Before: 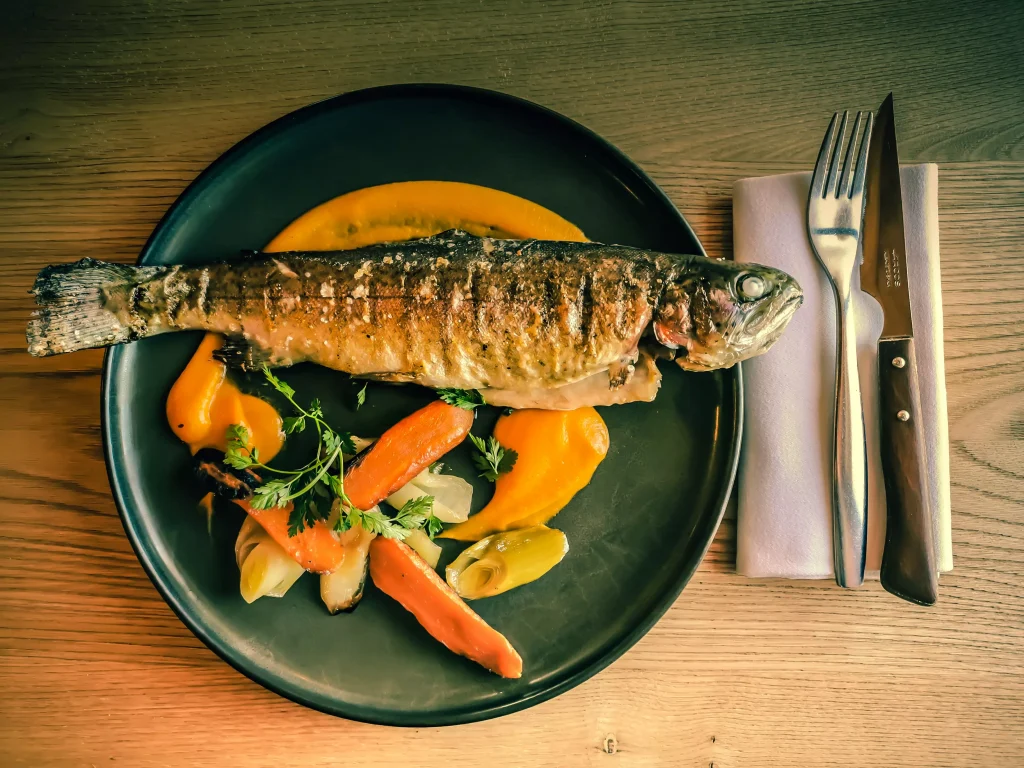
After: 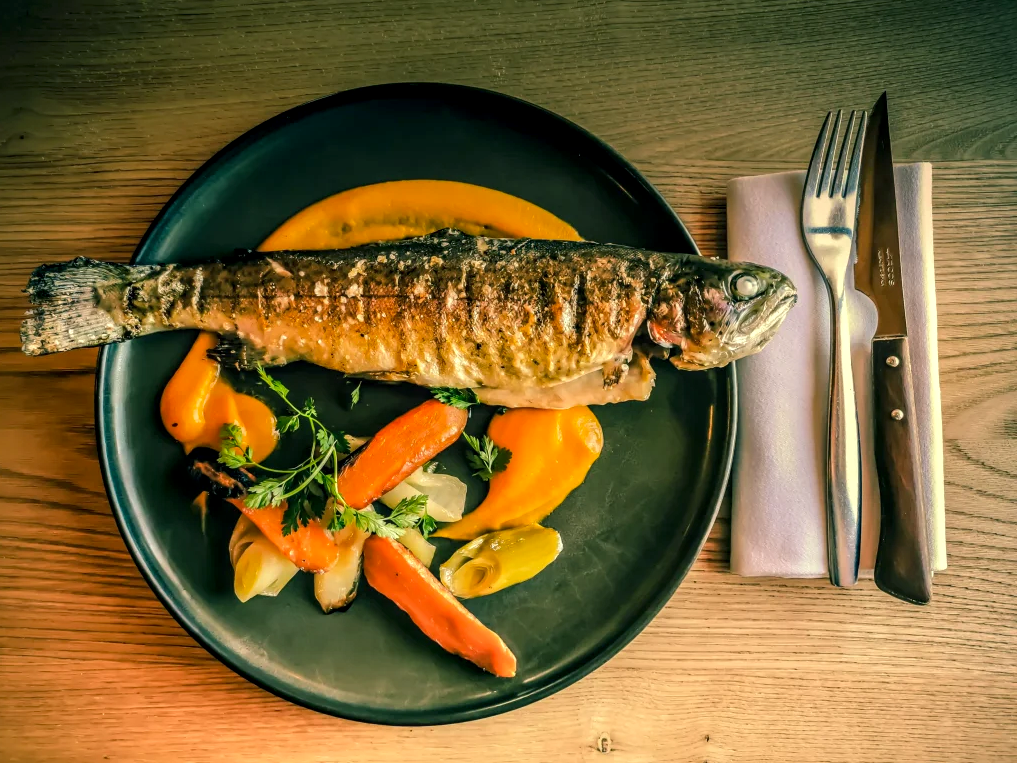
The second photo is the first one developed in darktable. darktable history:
color correction: highlights b* -0.06, saturation 1.1
crop and rotate: left 0.617%, top 0.249%, bottom 0.381%
local contrast: detail 130%
